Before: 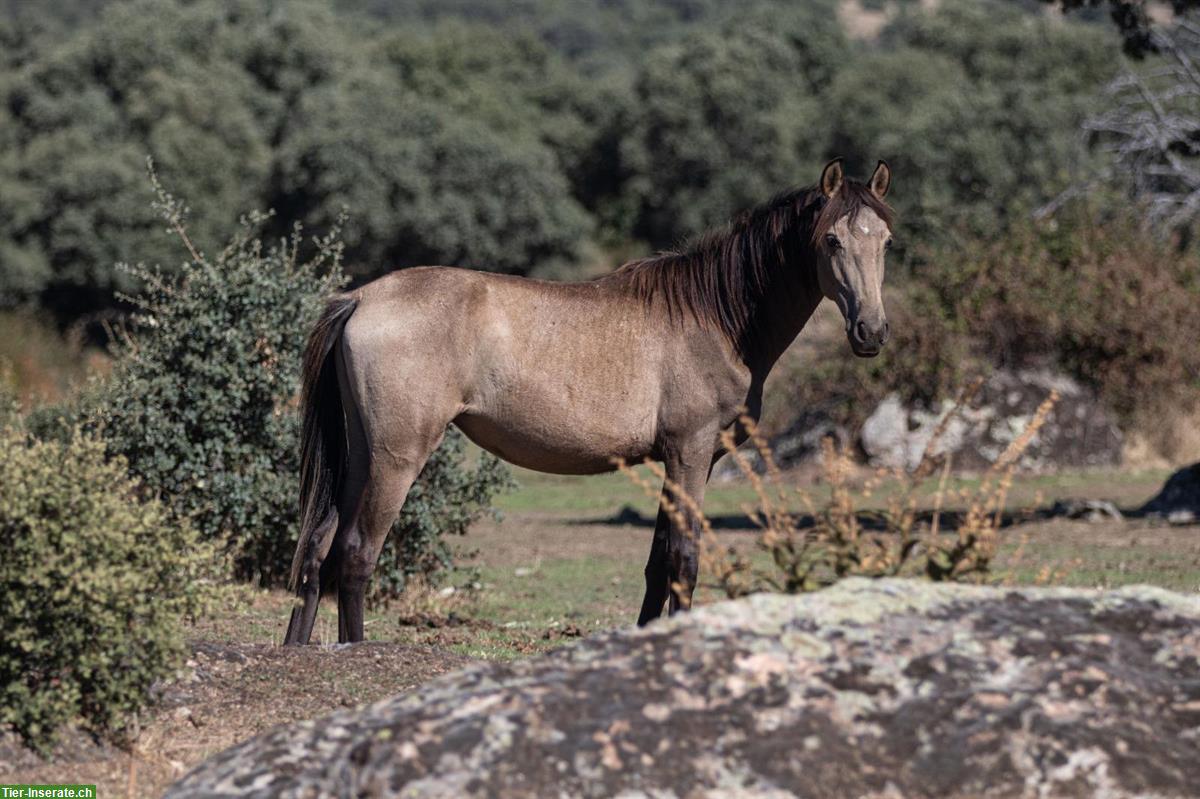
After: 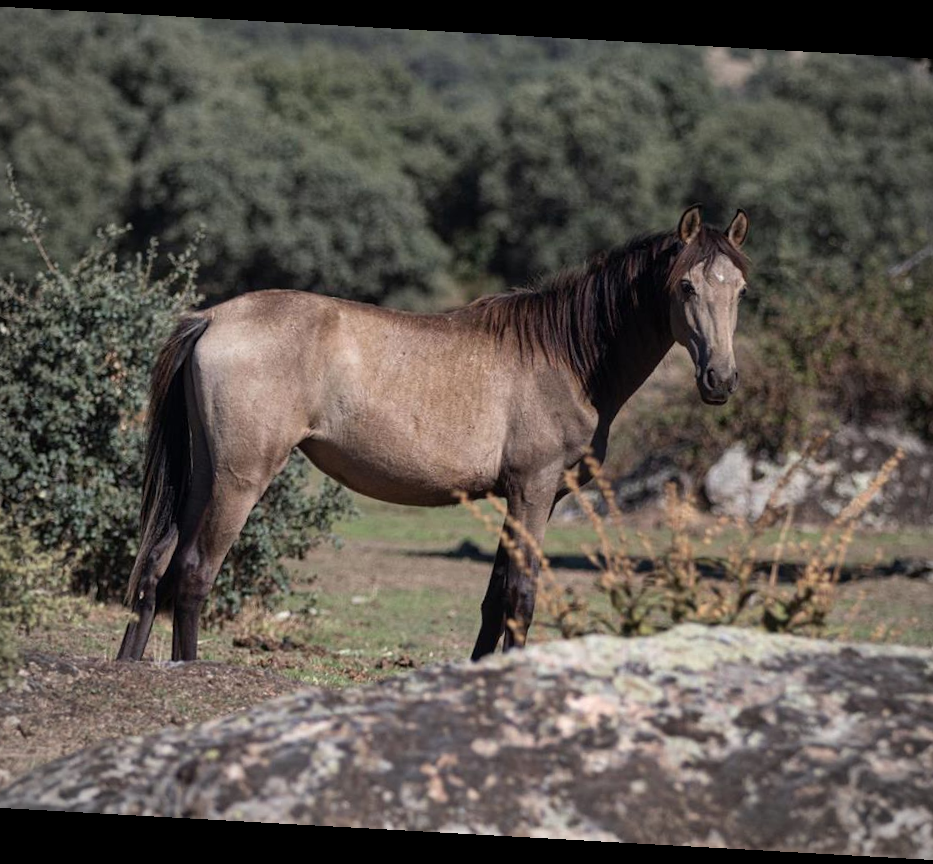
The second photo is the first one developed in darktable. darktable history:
vignetting: brightness -0.406, saturation -0.308
crop and rotate: angle -3.2°, left 14.146%, top 0.019%, right 10.729%, bottom 0.044%
